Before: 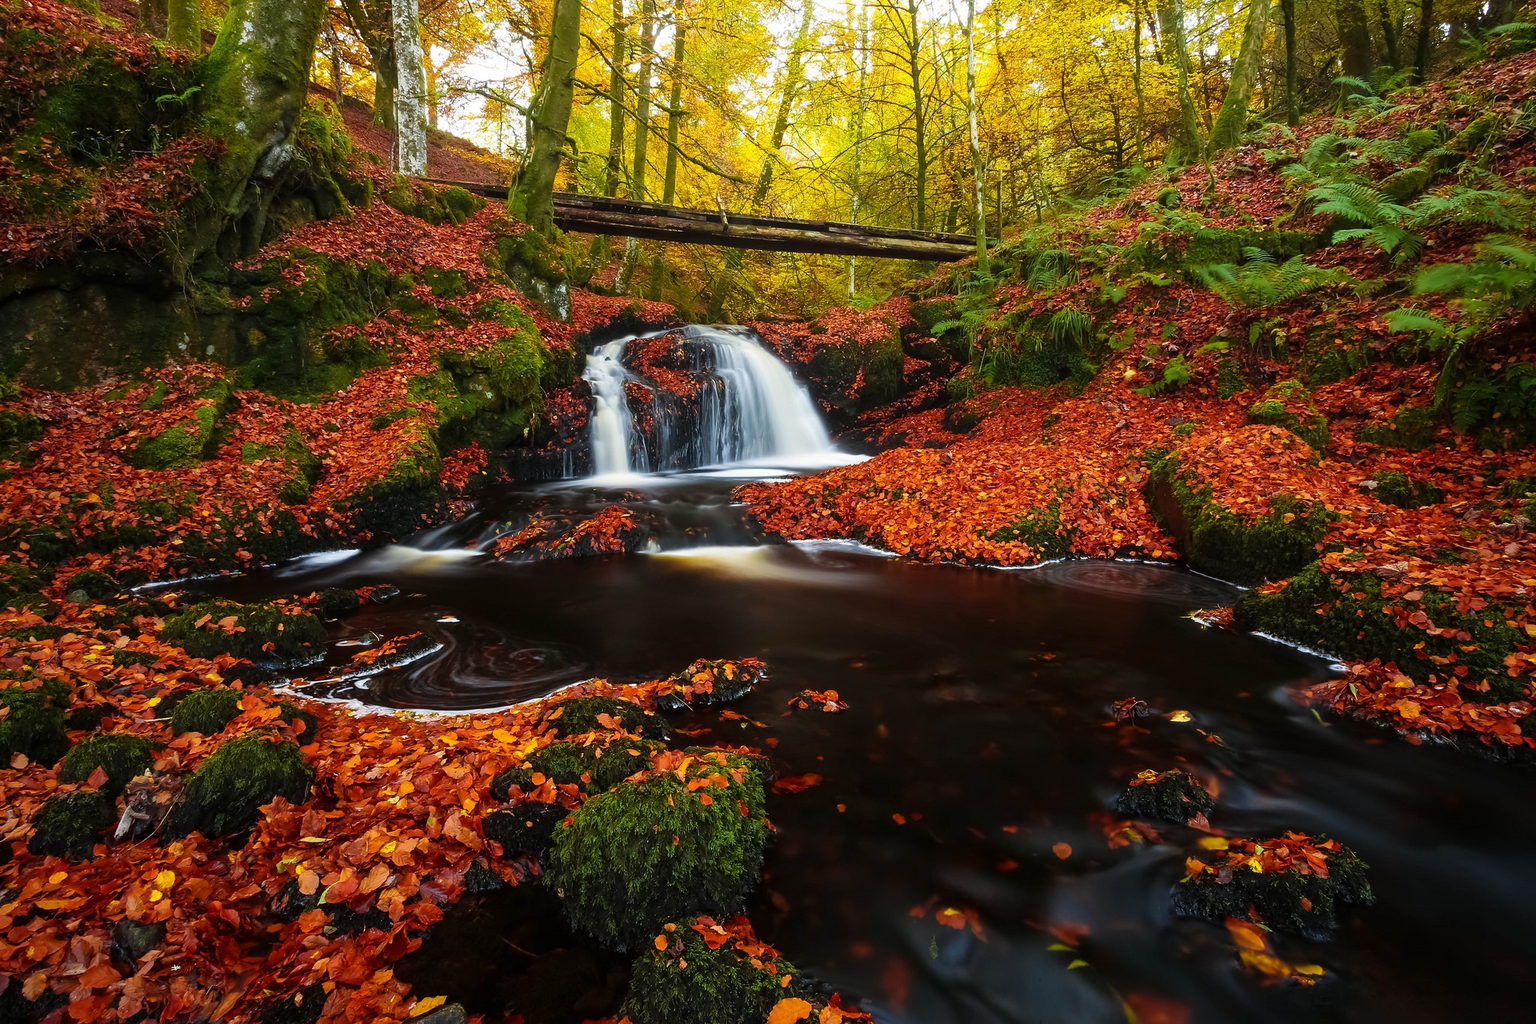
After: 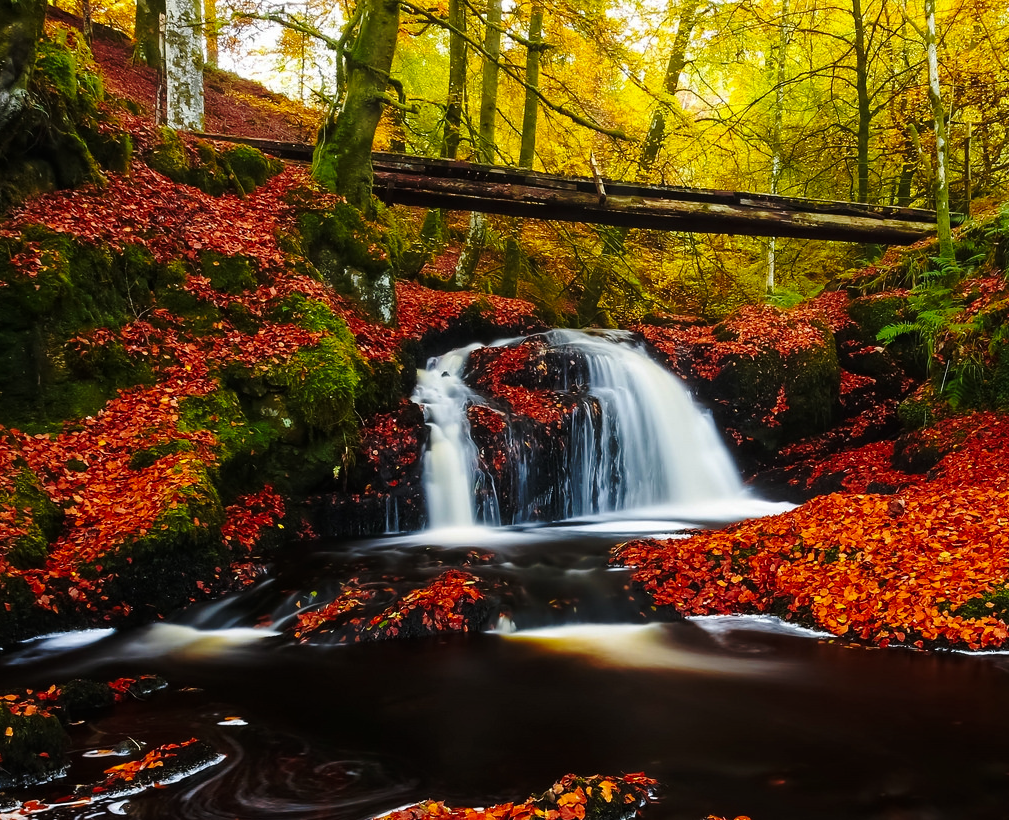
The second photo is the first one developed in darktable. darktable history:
crop: left 17.835%, top 7.675%, right 32.881%, bottom 32.213%
base curve: curves: ch0 [(0, 0) (0.073, 0.04) (0.157, 0.139) (0.492, 0.492) (0.758, 0.758) (1, 1)], preserve colors none
